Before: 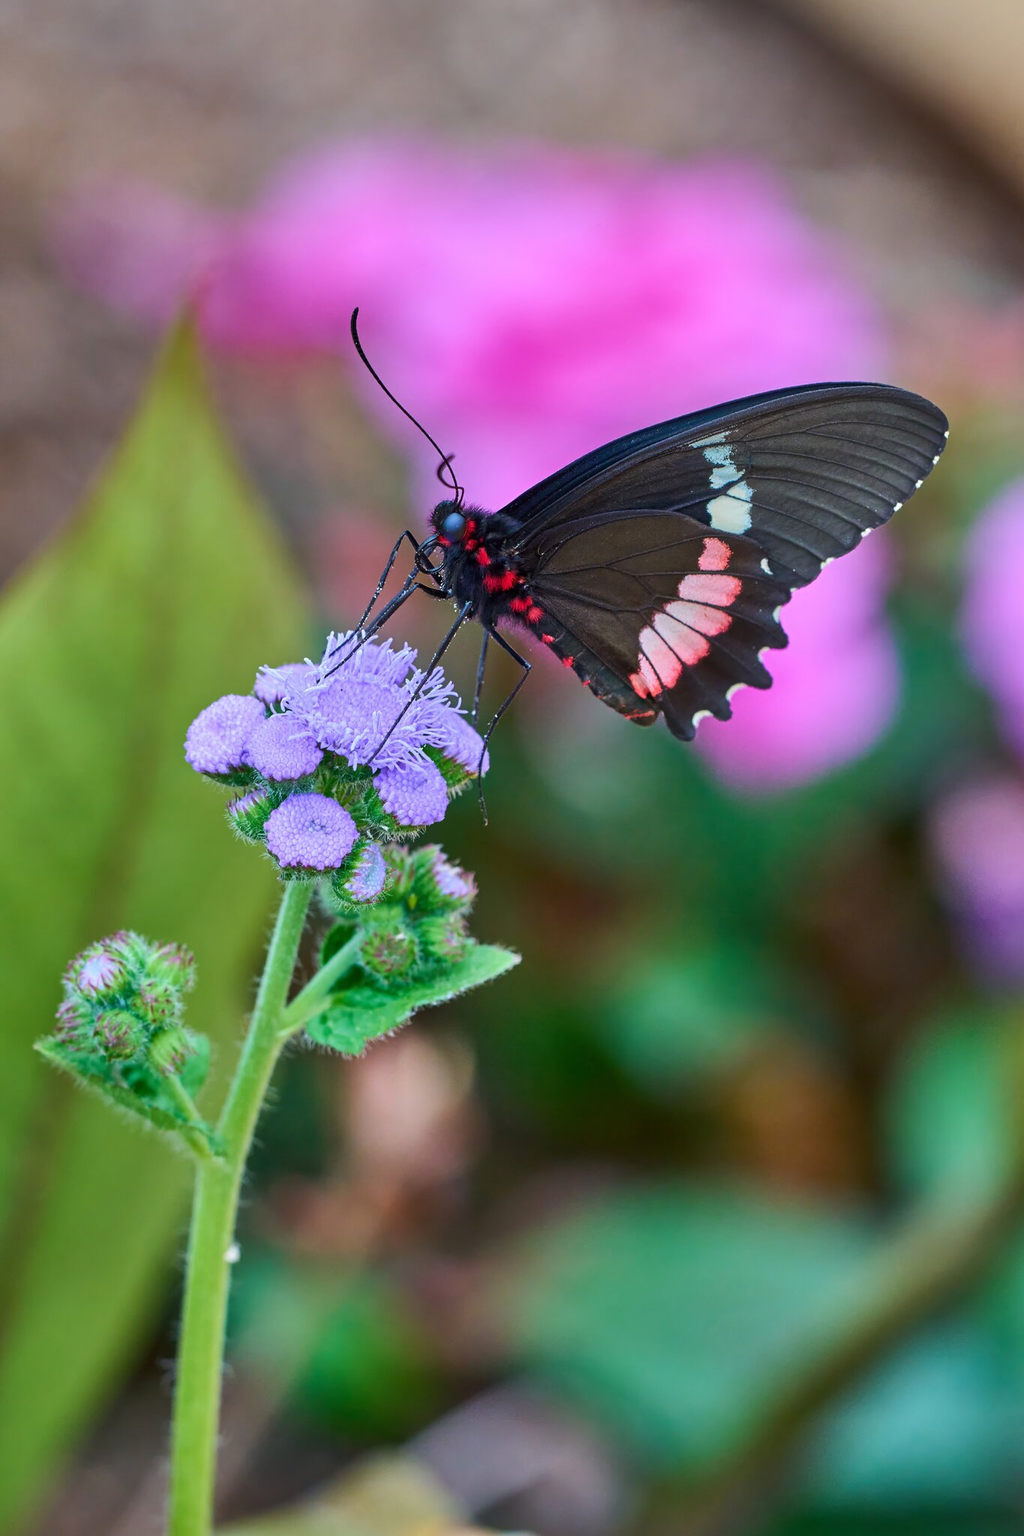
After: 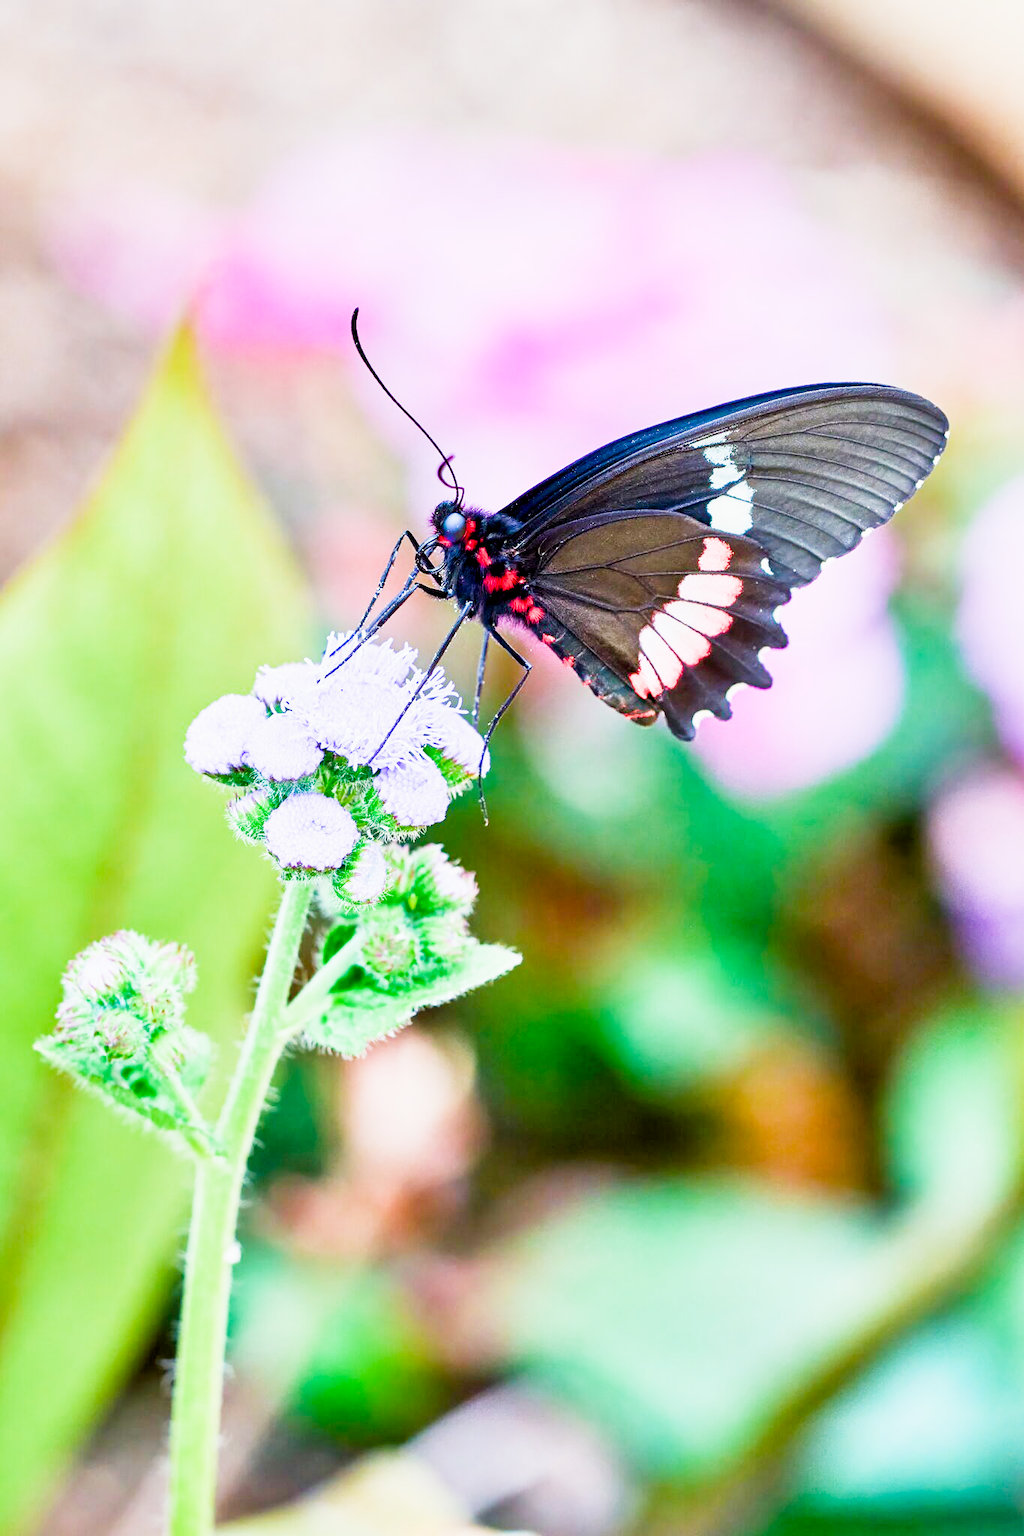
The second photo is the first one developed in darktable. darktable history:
exposure: black level correction 0.005, exposure 2.084 EV, compensate highlight preservation false
sigmoid: contrast 1.7
